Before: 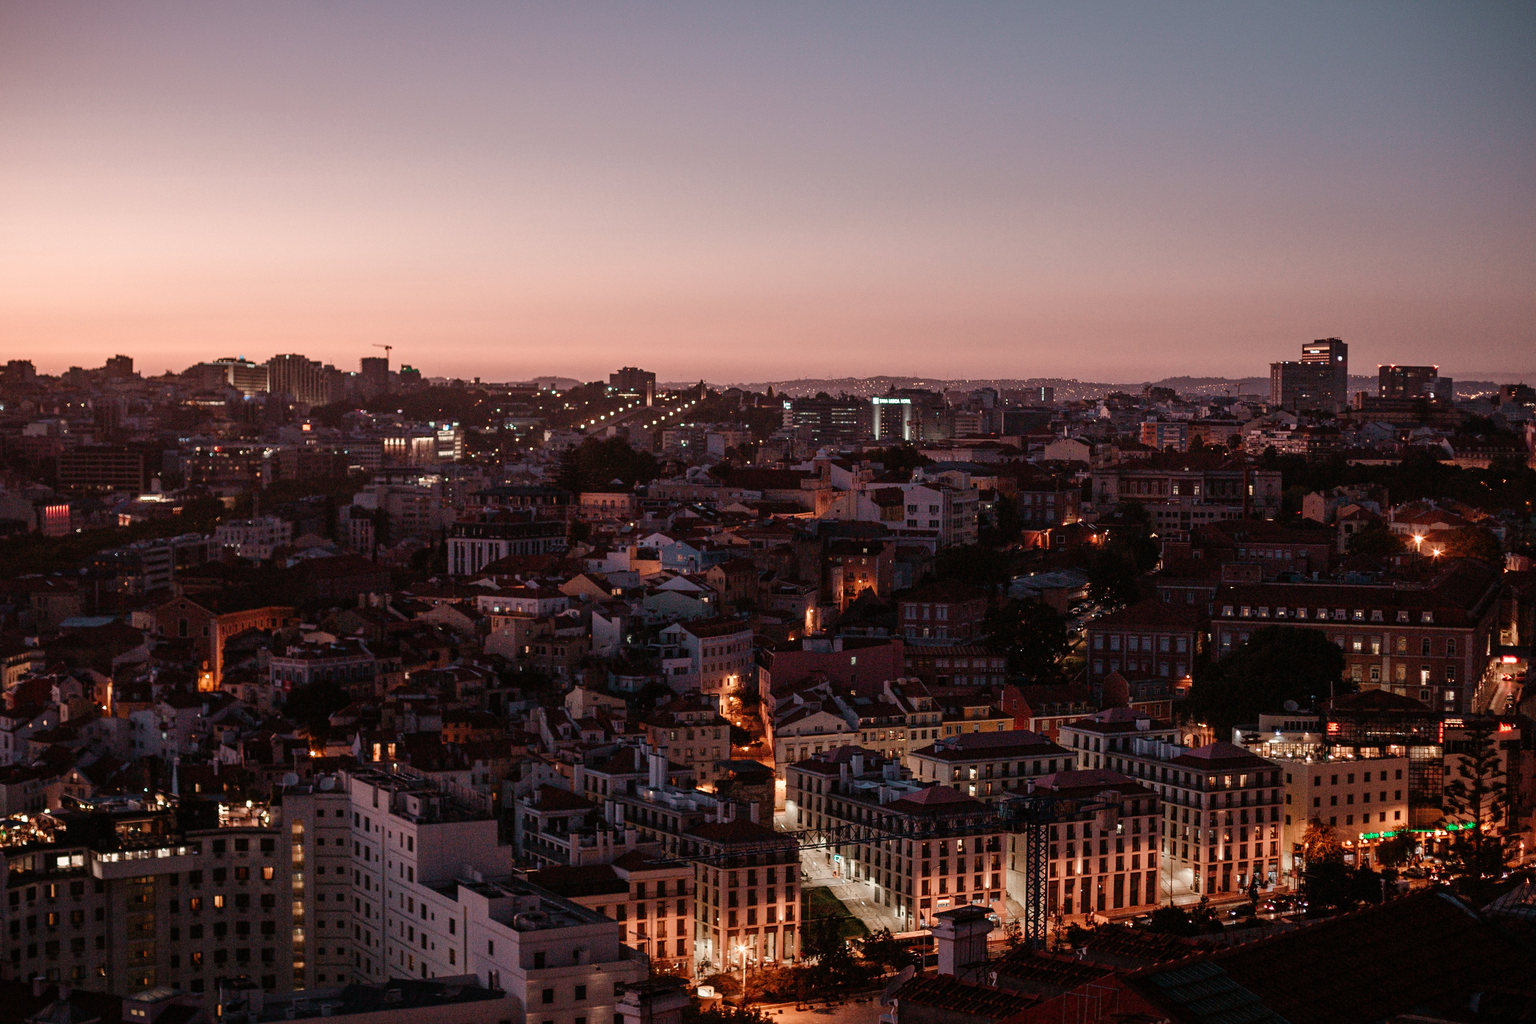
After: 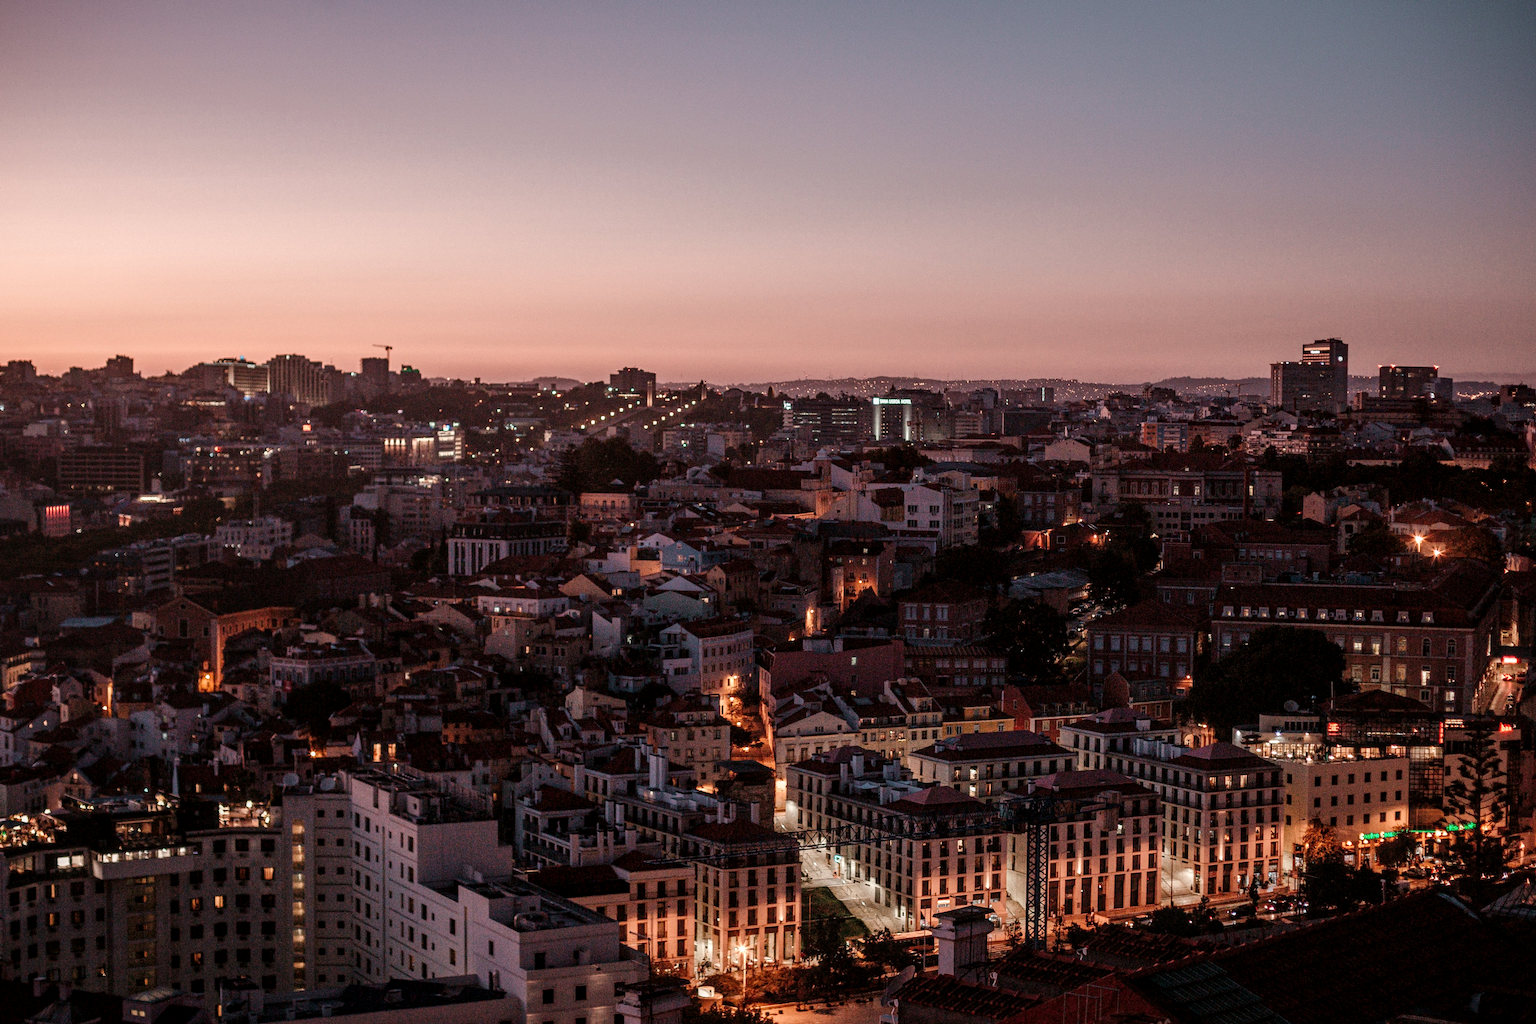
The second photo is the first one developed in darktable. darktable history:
tone equalizer: edges refinement/feathering 500, mask exposure compensation -1.57 EV, preserve details no
local contrast: detail 130%
